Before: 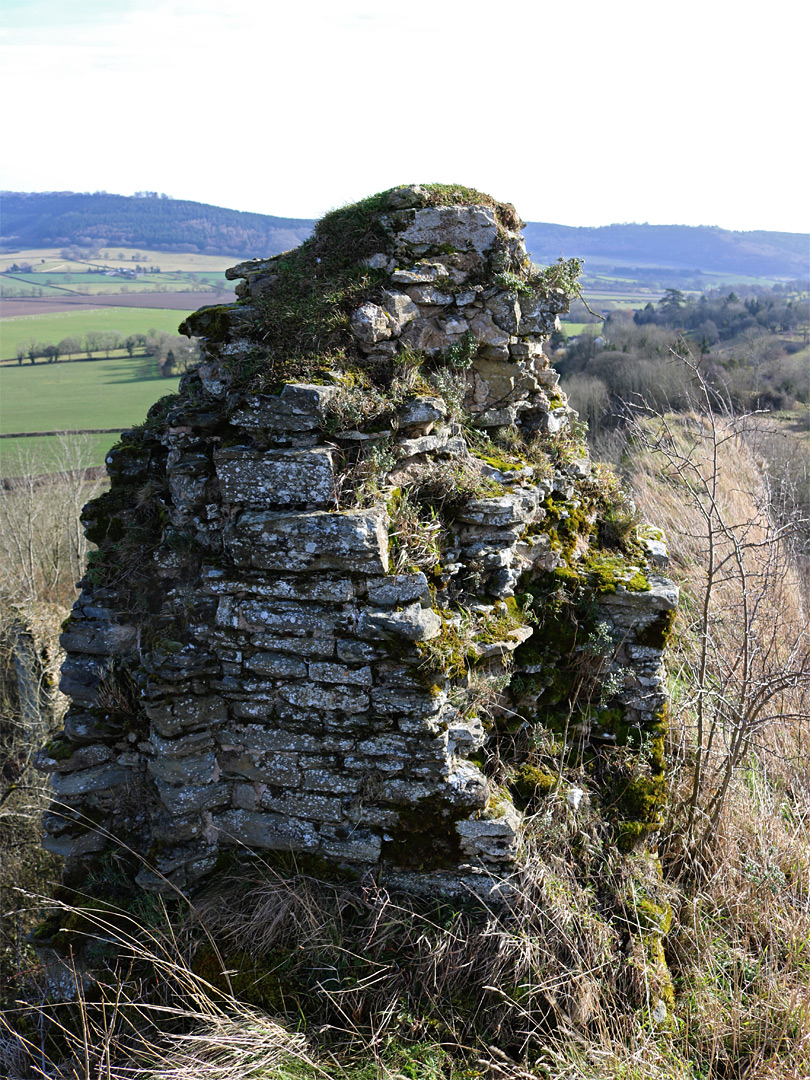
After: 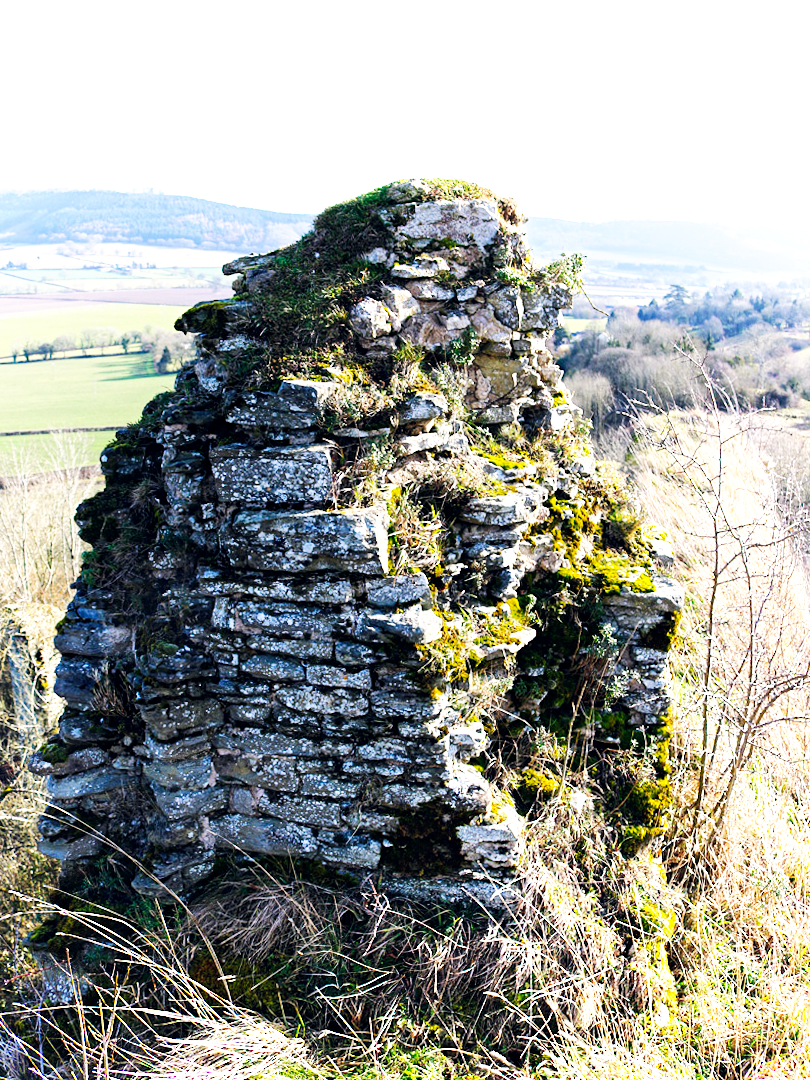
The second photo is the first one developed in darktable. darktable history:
base curve: curves: ch0 [(0, 0) (0.007, 0.004) (0.027, 0.03) (0.046, 0.07) (0.207, 0.54) (0.442, 0.872) (0.673, 0.972) (1, 1)], preserve colors none
local contrast: highlights 100%, shadows 100%, detail 120%, midtone range 0.2
color balance rgb: shadows lift › hue 87.51°, highlights gain › chroma 1.62%, highlights gain › hue 55.1°, global offset › chroma 0.06%, global offset › hue 253.66°, linear chroma grading › global chroma 0.5%, perceptual saturation grading › global saturation 16.38%
lens correction "lens_correction_200mm": scale 1.02, crop 1, focal 200, aperture 2.8, distance 8.43, camera "Canon EOS 5D Mark III", lens "Canon EF 70-200mm f/2.8L IS II USM"
